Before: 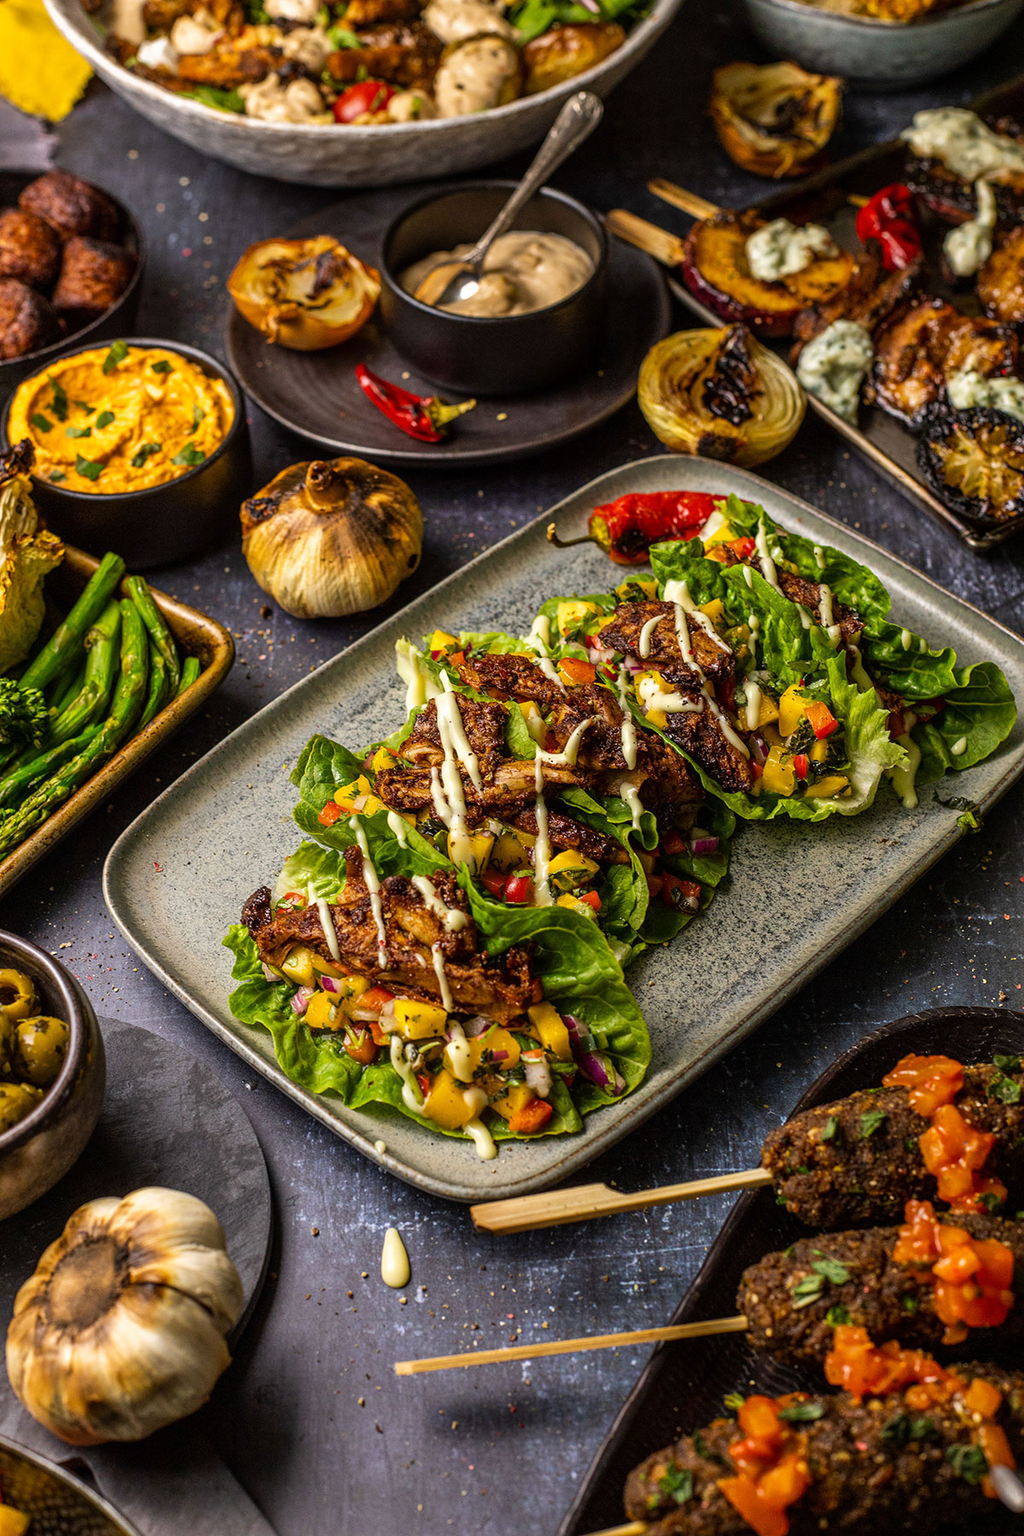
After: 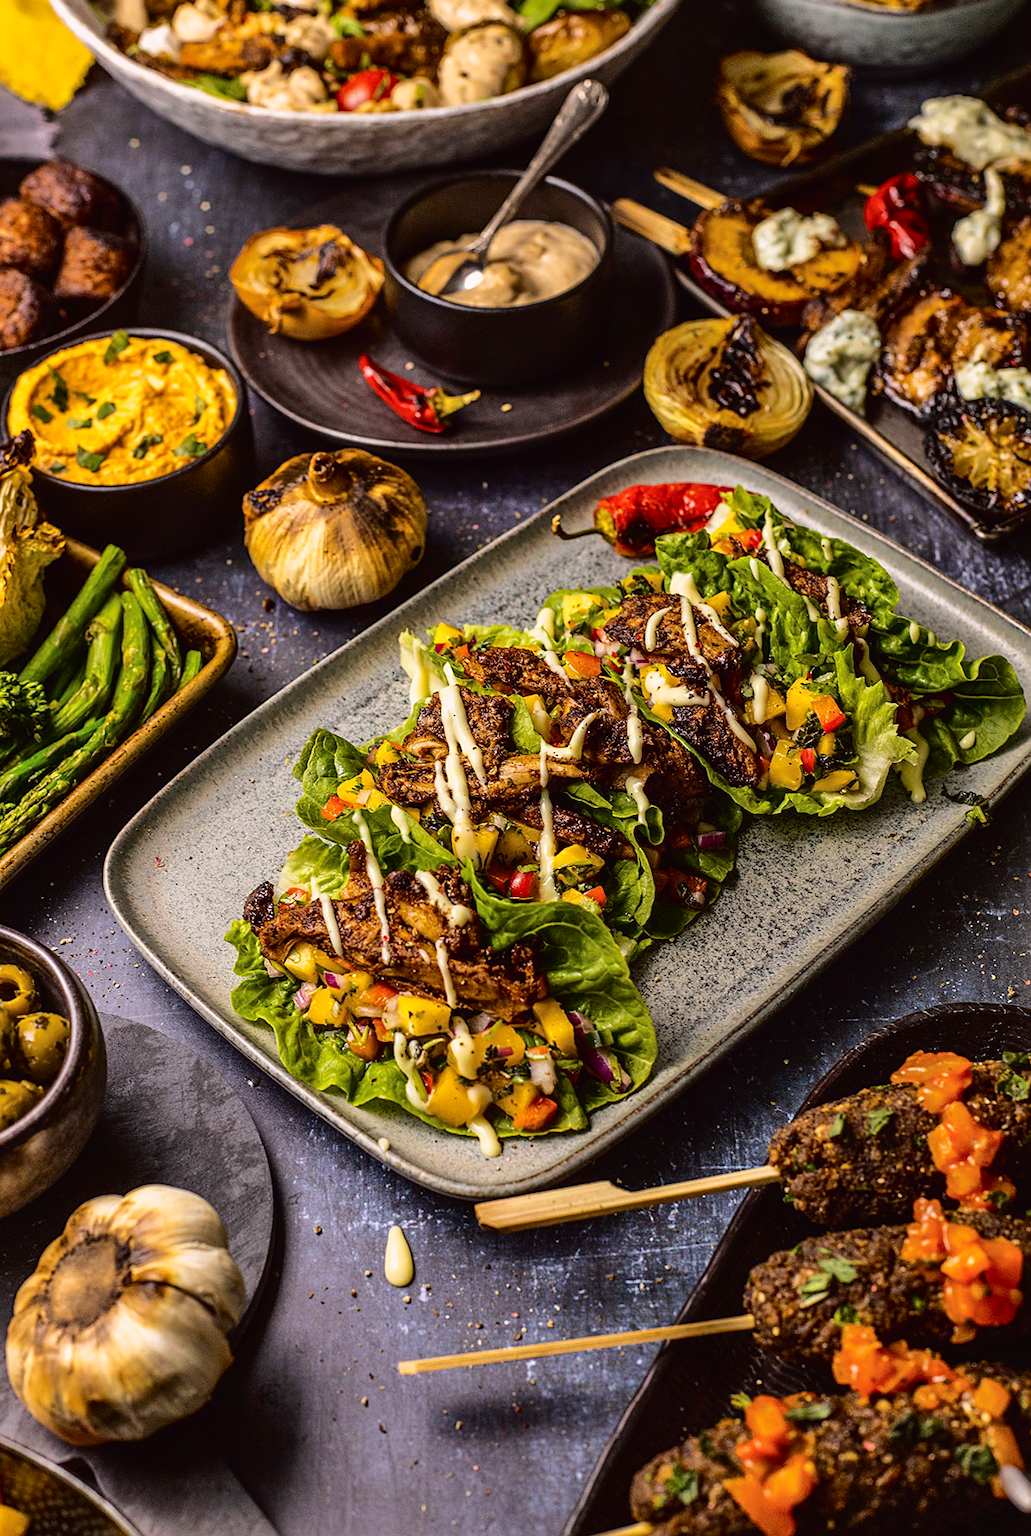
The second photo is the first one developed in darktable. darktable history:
sharpen: amount 0.204
tone curve: curves: ch0 [(0.003, 0.015) (0.104, 0.07) (0.236, 0.218) (0.401, 0.443) (0.495, 0.55) (0.65, 0.68) (0.832, 0.858) (1, 0.977)]; ch1 [(0, 0) (0.161, 0.092) (0.35, 0.33) (0.379, 0.401) (0.45, 0.466) (0.489, 0.499) (0.55, 0.56) (0.621, 0.615) (0.718, 0.734) (1, 1)]; ch2 [(0, 0) (0.369, 0.427) (0.44, 0.434) (0.502, 0.501) (0.557, 0.55) (0.586, 0.59) (1, 1)], color space Lab, independent channels, preserve colors none
crop: top 0.846%, right 0.091%
shadows and highlights: shadows 29.17, highlights -29.58, low approximation 0.01, soften with gaussian
